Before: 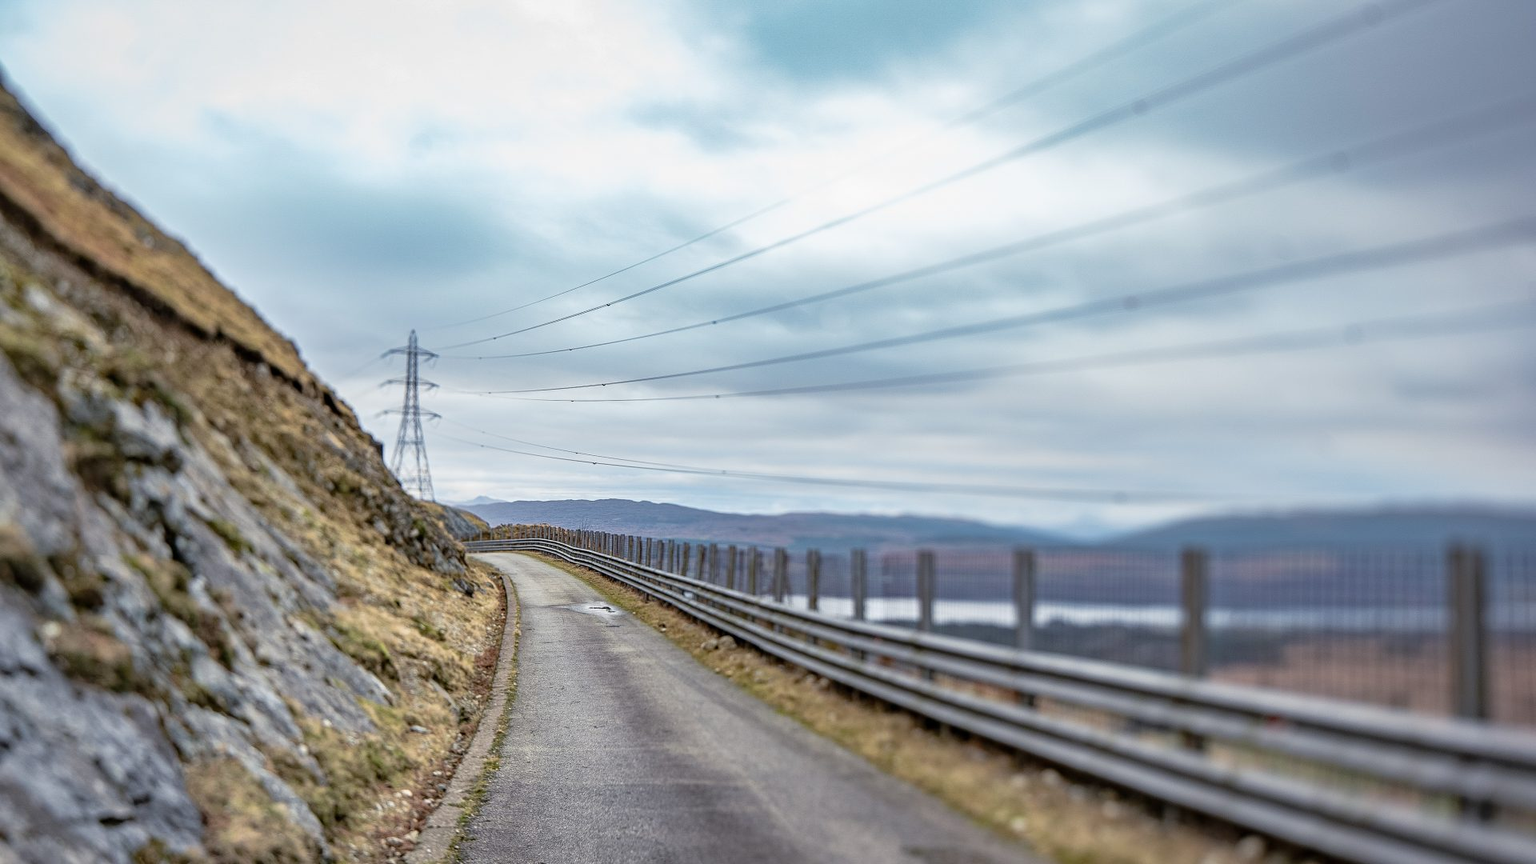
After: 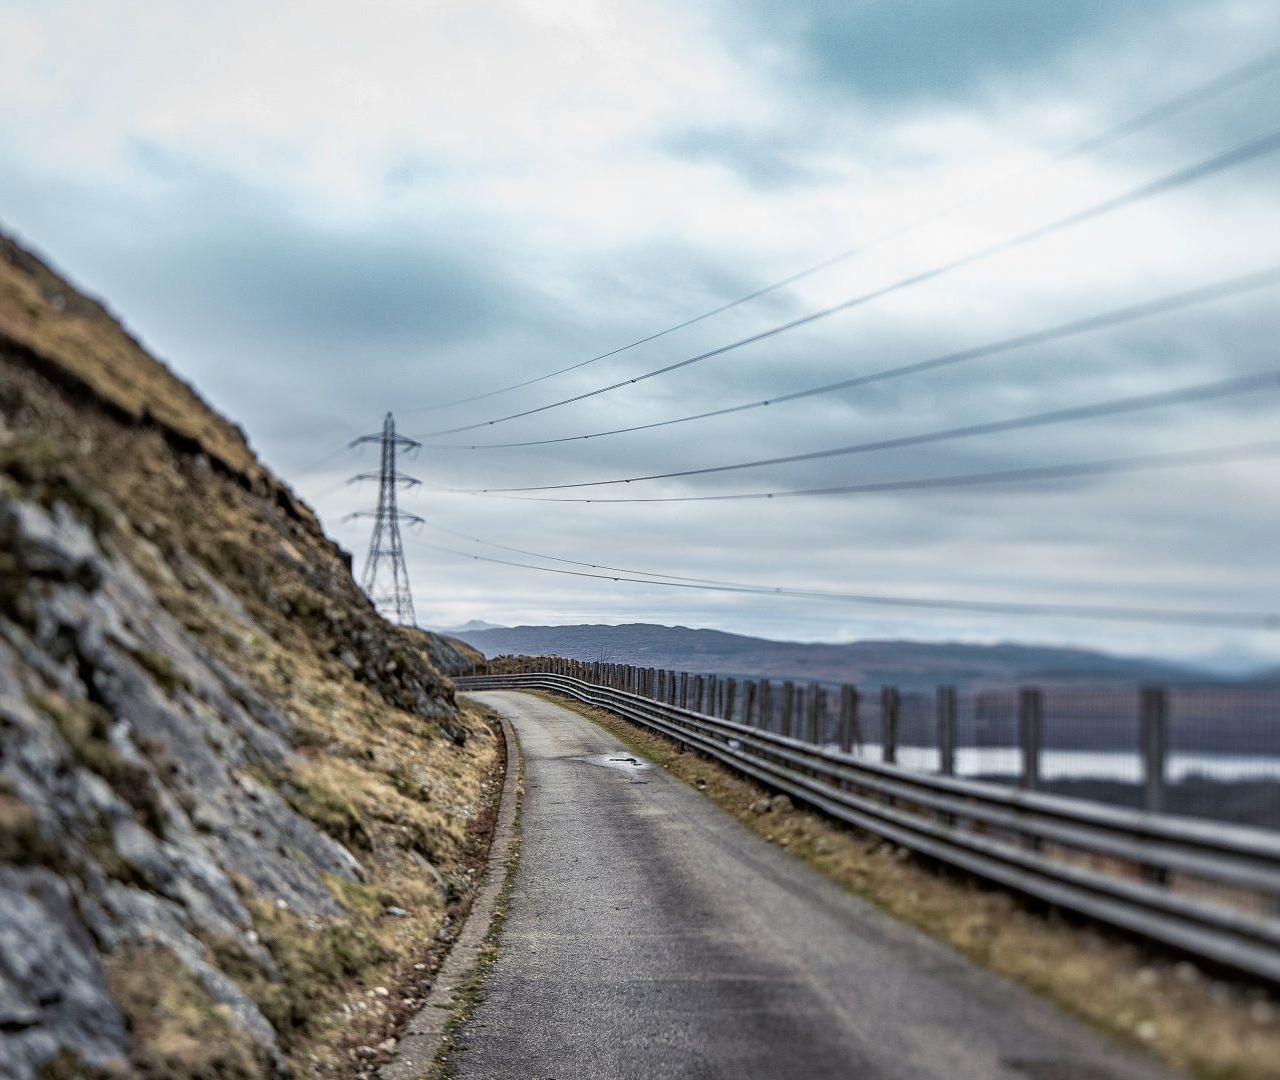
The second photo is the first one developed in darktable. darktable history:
crop and rotate: left 6.617%, right 26.717%
tone curve: curves: ch0 [(0, 0) (0.153, 0.056) (1, 1)], color space Lab, linked channels, preserve colors none
